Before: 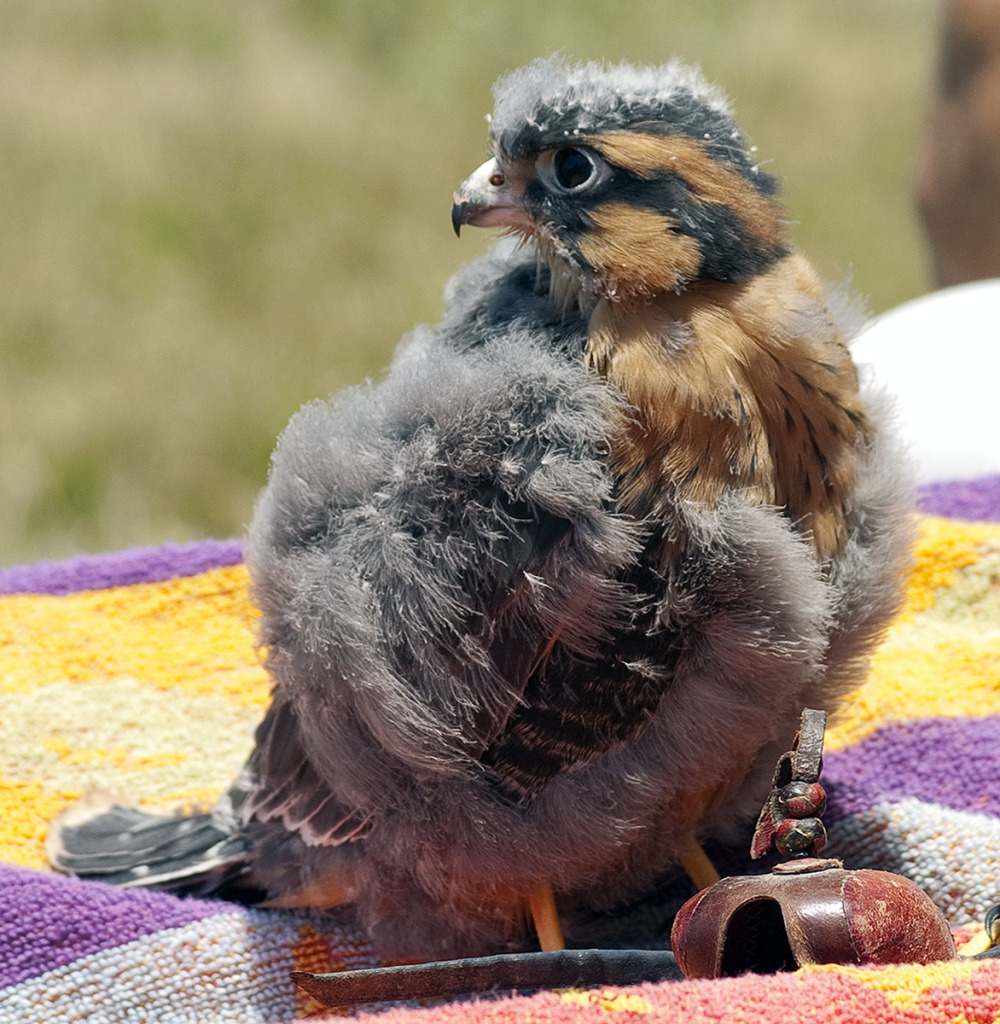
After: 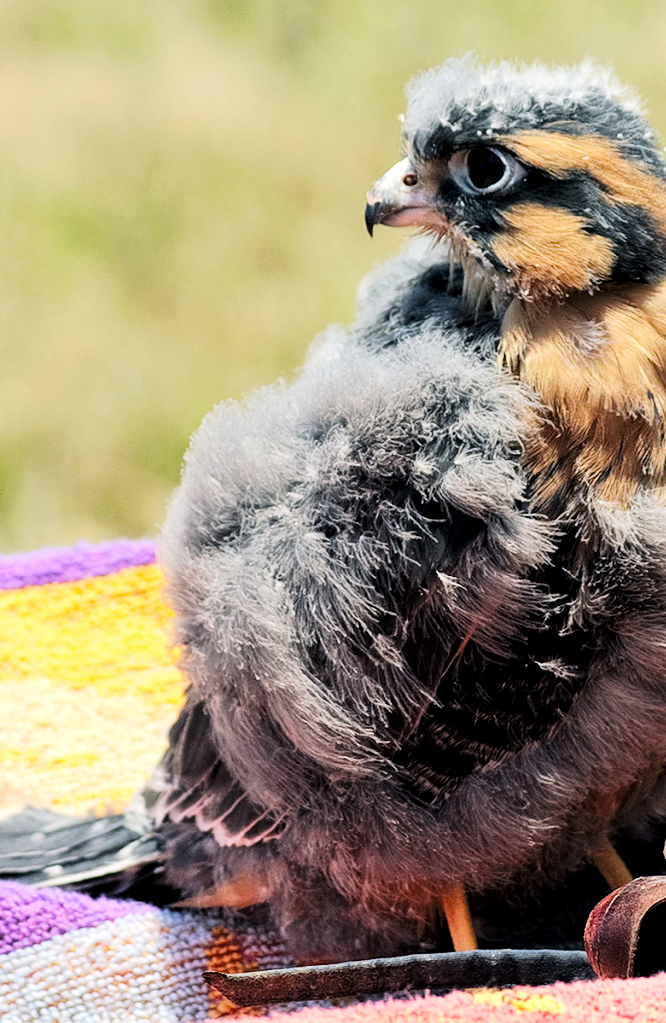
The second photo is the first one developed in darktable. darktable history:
local contrast: highlights 100%, shadows 100%, detail 120%, midtone range 0.2
tone curve: curves: ch0 [(0, 0) (0.004, 0) (0.133, 0.071) (0.341, 0.453) (0.839, 0.922) (1, 1)], color space Lab, linked channels, preserve colors none
crop and rotate: left 8.786%, right 24.548%
